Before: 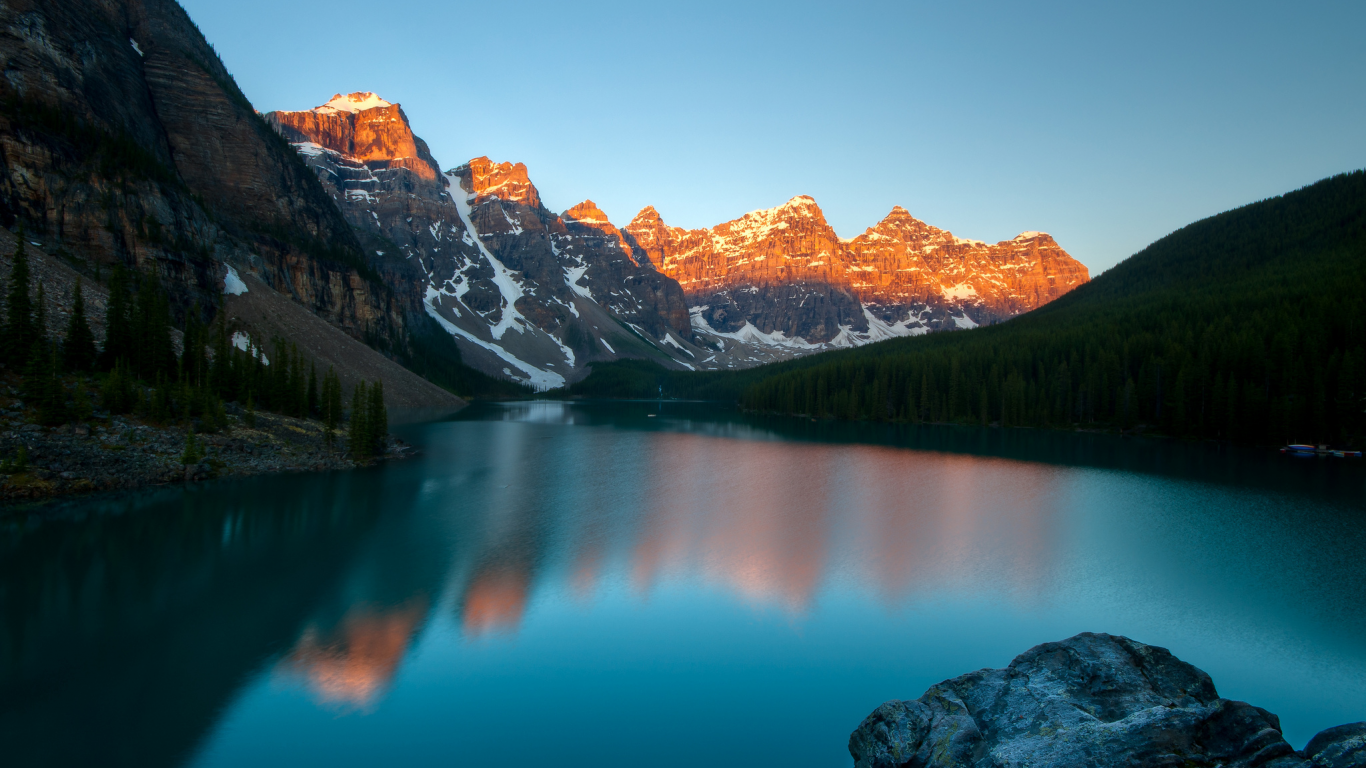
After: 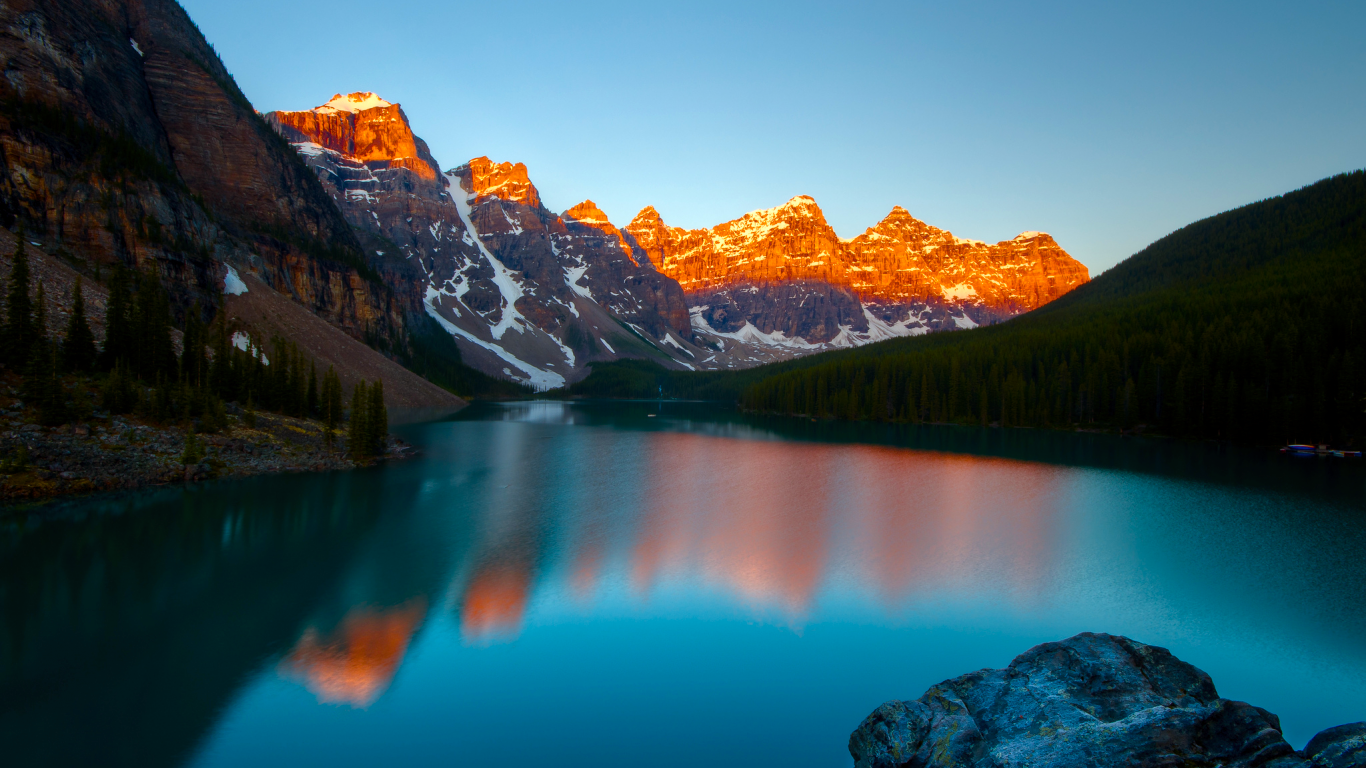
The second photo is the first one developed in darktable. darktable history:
color balance rgb: power › chroma 1.568%, power › hue 28.6°, white fulcrum 0.061 EV, linear chroma grading › global chroma 6.261%, perceptual saturation grading › global saturation 20%, perceptual saturation grading › highlights -14.254%, perceptual saturation grading › shadows 49.677%, global vibrance 14.766%
